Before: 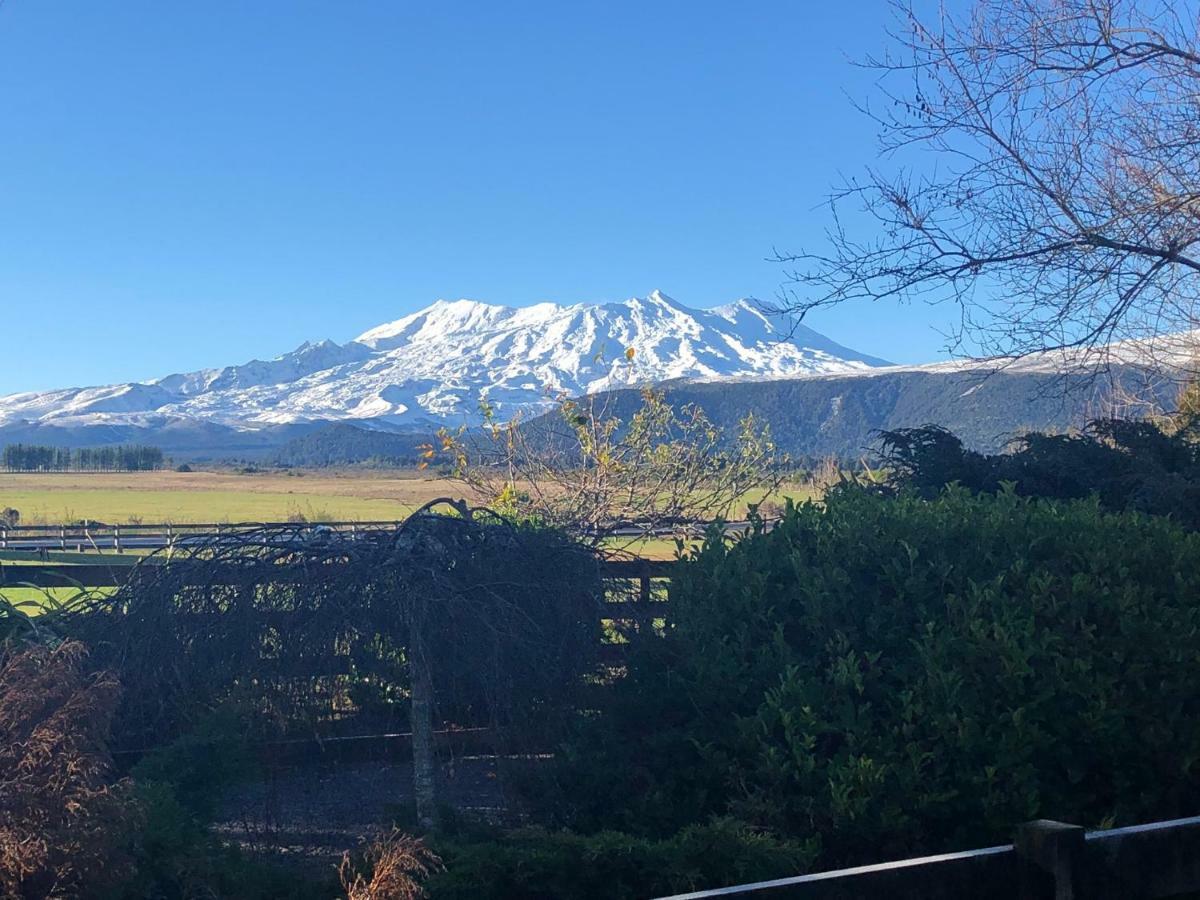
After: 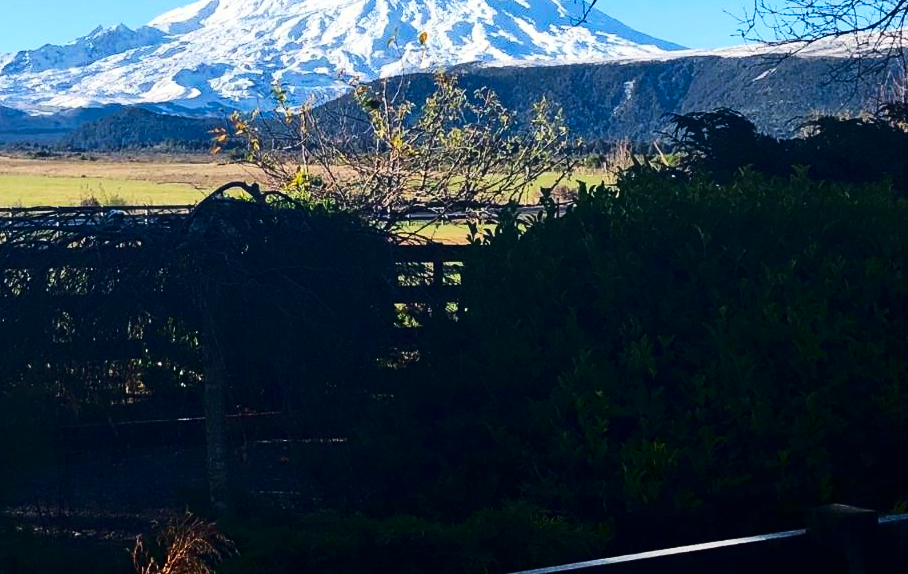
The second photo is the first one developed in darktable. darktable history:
tone curve: curves: ch0 [(0, 0) (0.003, 0.002) (0.011, 0.009) (0.025, 0.022) (0.044, 0.041) (0.069, 0.059) (0.1, 0.082) (0.136, 0.106) (0.177, 0.138) (0.224, 0.179) (0.277, 0.226) (0.335, 0.28) (0.399, 0.342) (0.468, 0.413) (0.543, 0.493) (0.623, 0.591) (0.709, 0.699) (0.801, 0.804) (0.898, 0.899) (1, 1)], preserve colors none
contrast brightness saturation: contrast 0.32, brightness -0.08, saturation 0.17
crop and rotate: left 17.299%, top 35.115%, right 7.015%, bottom 1.024%
